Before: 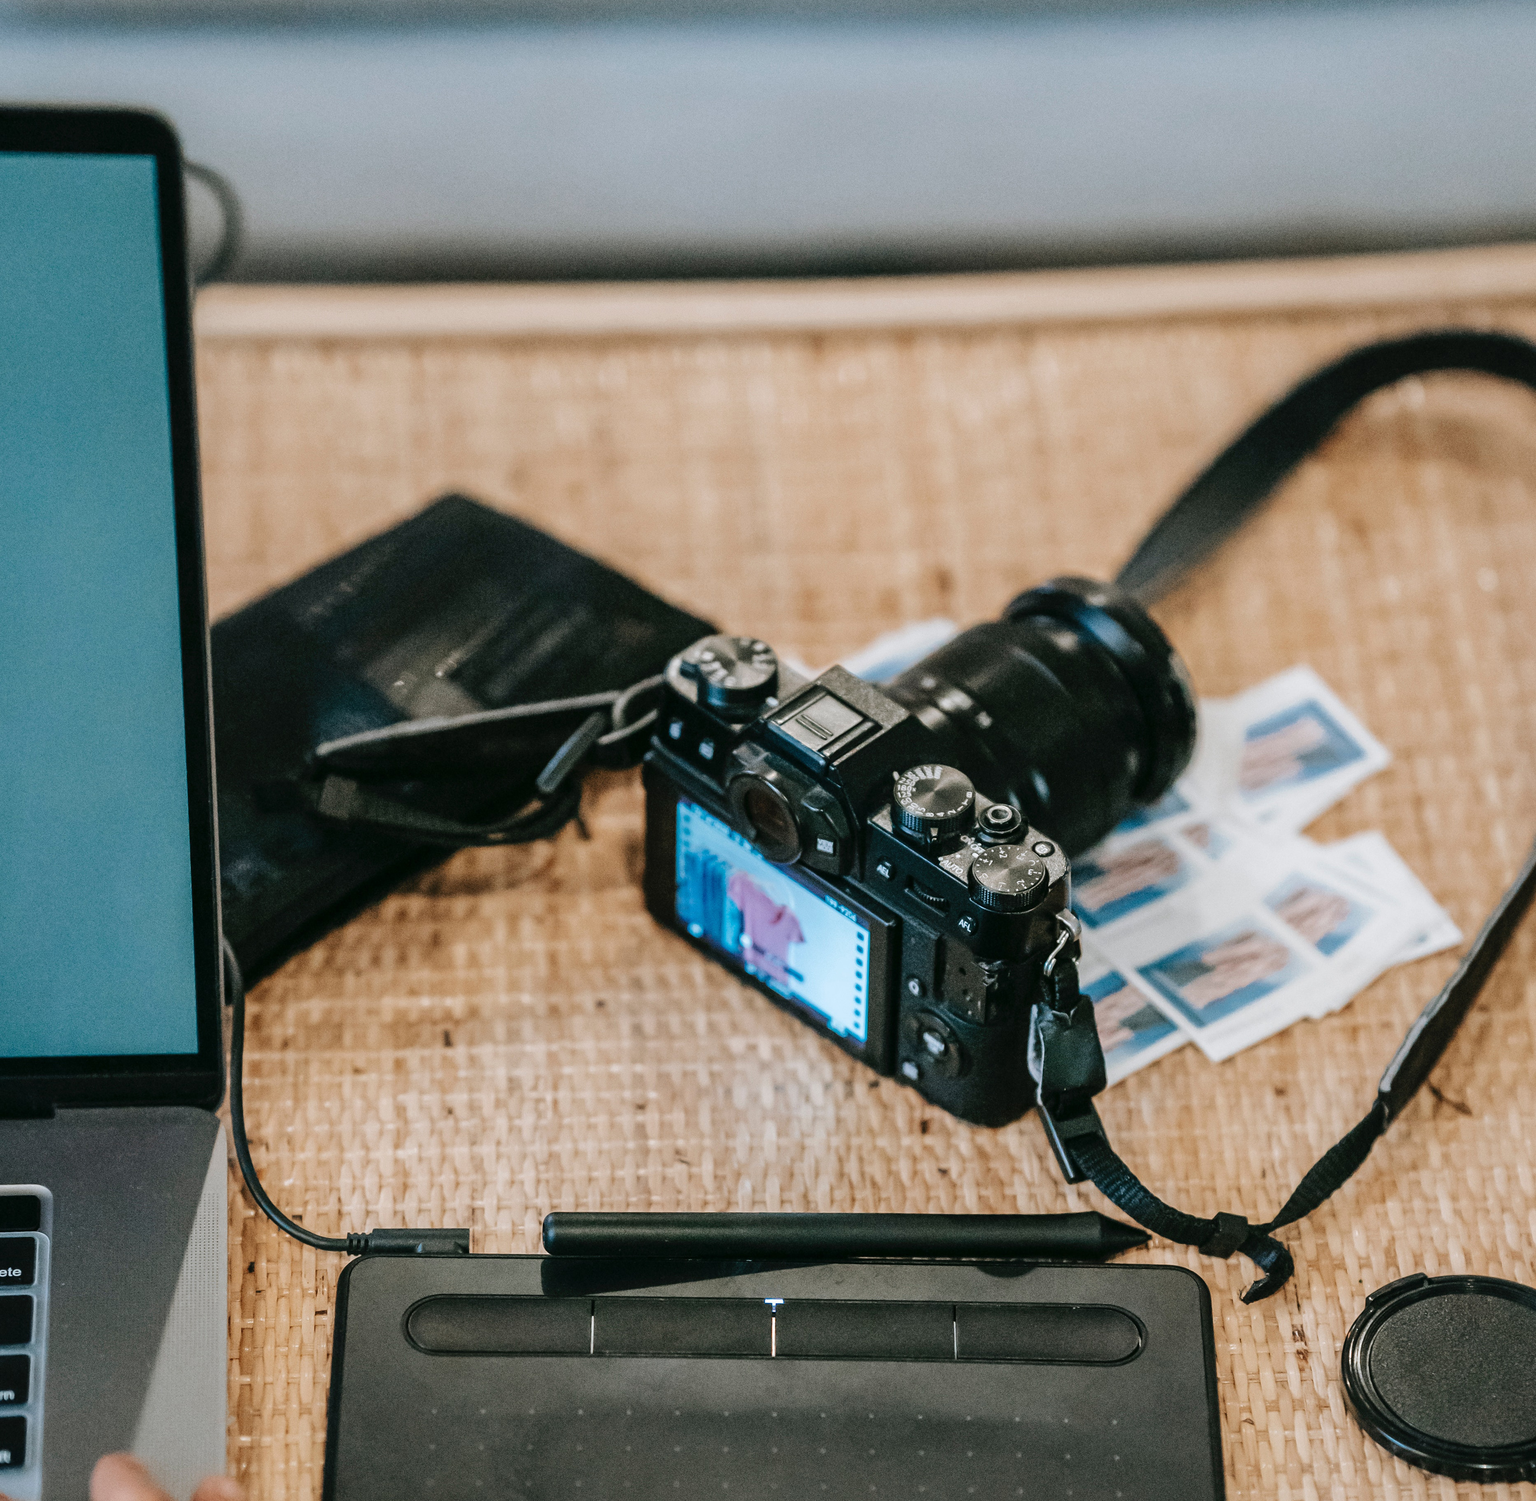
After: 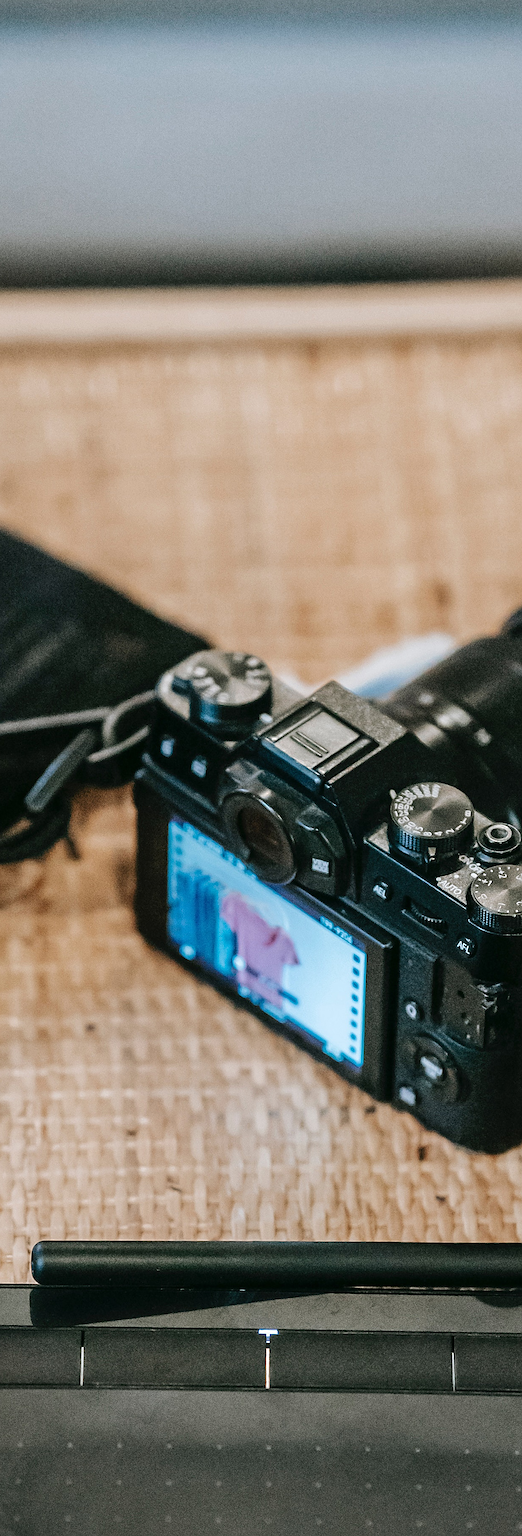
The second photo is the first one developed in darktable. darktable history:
white balance: emerald 1
crop: left 33.36%, right 33.36%
sharpen: on, module defaults
